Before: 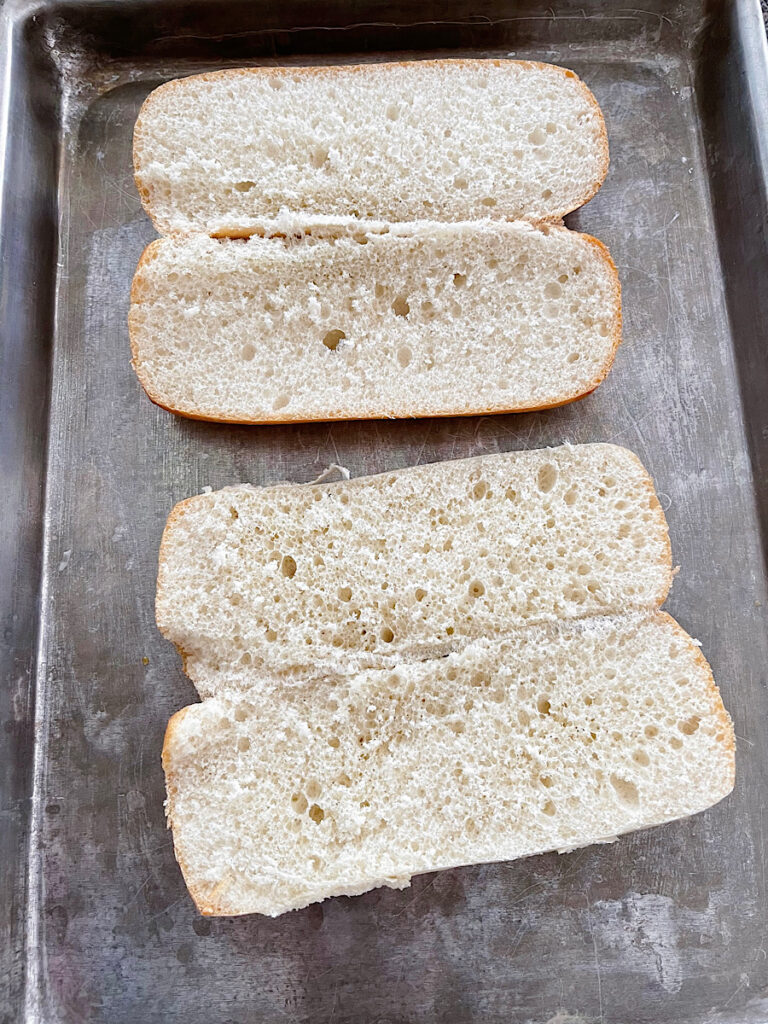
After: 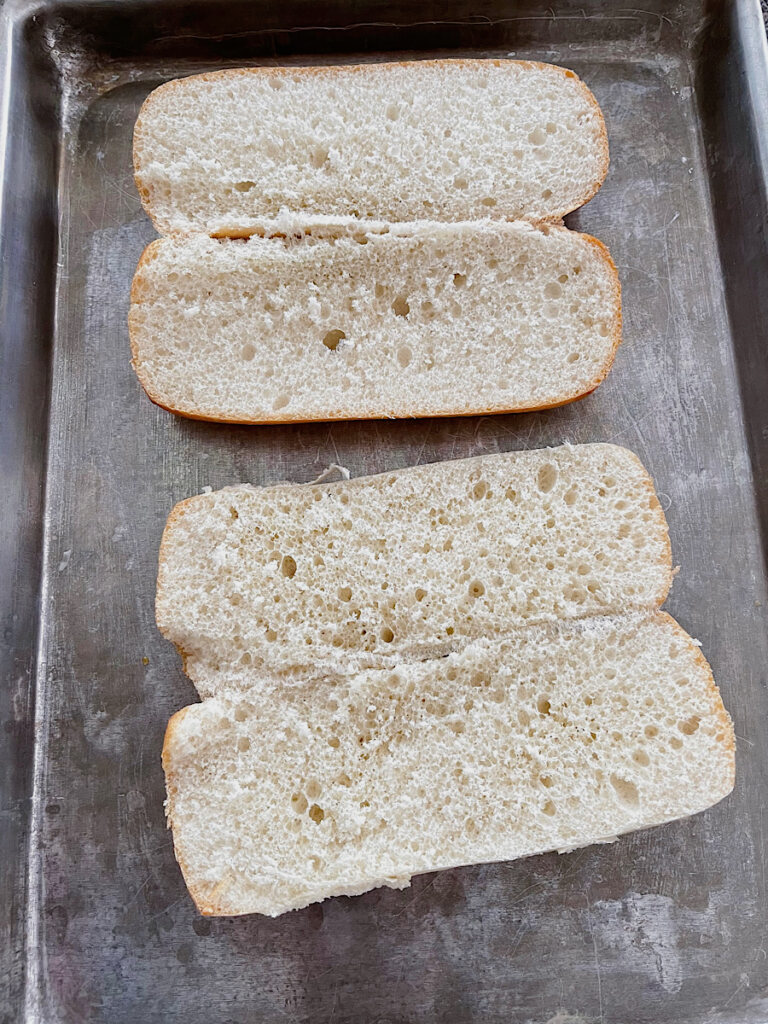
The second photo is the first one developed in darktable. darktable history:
exposure: exposure -0.237 EV, compensate exposure bias true, compensate highlight preservation false
tone equalizer: edges refinement/feathering 500, mask exposure compensation -1.57 EV, preserve details no
